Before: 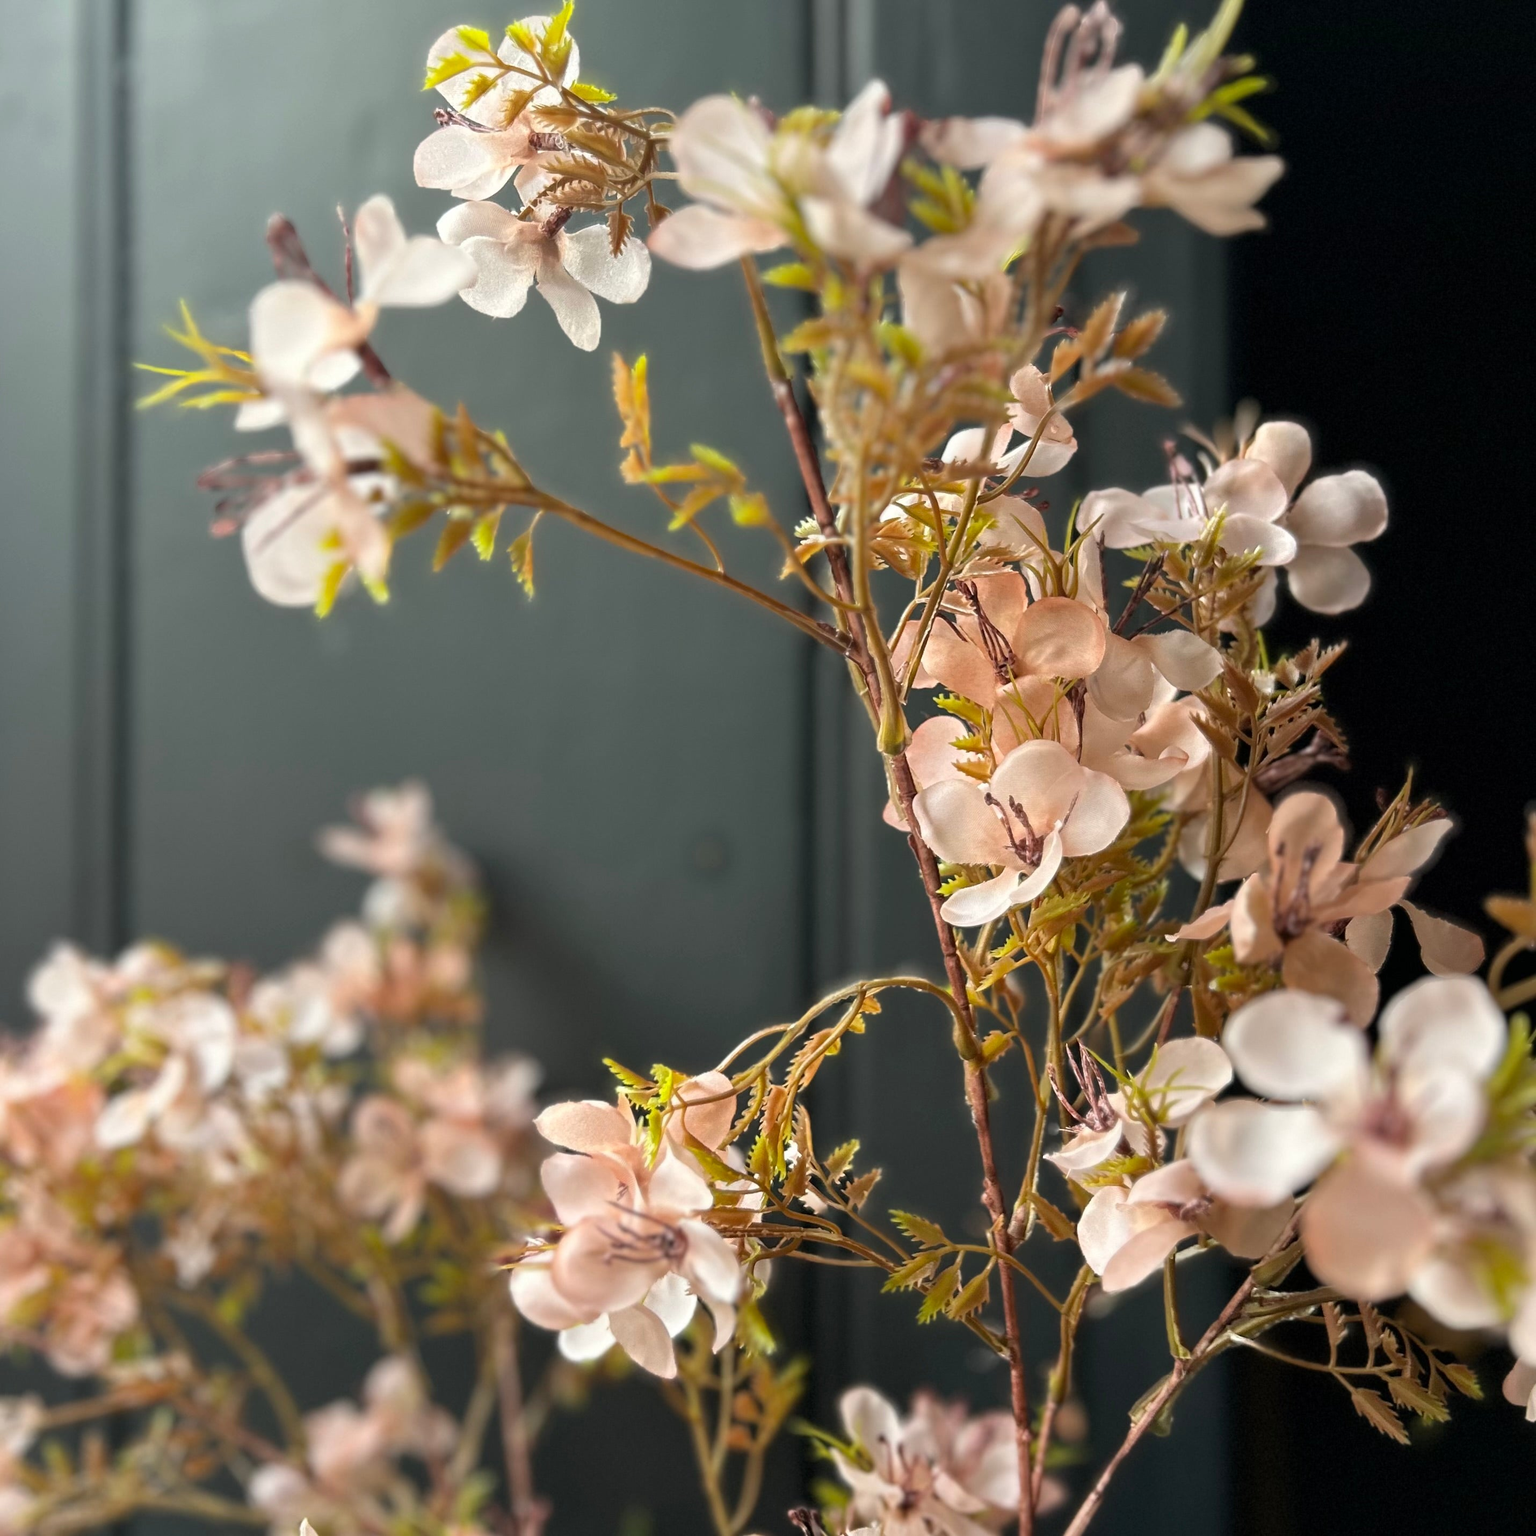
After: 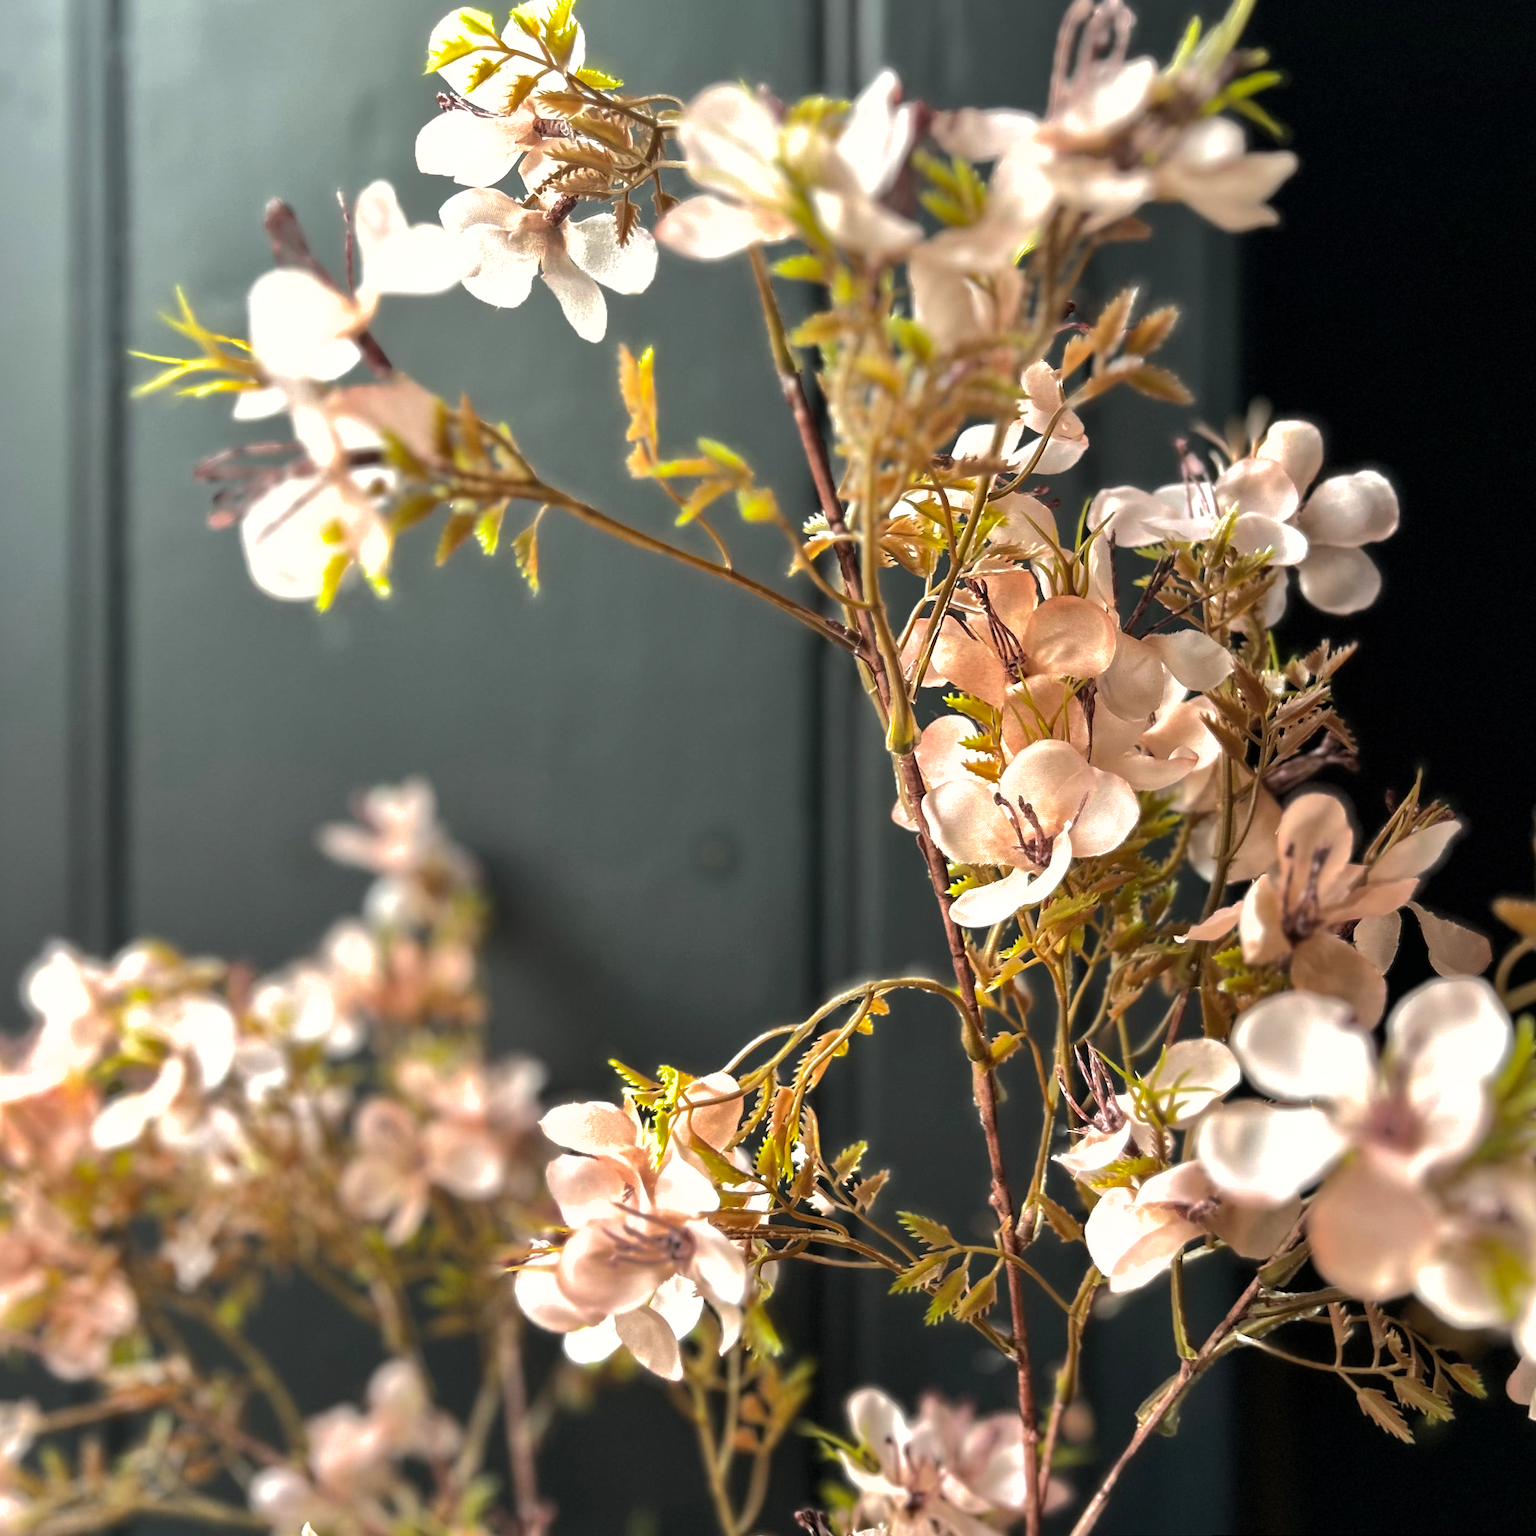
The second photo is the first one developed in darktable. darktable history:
rotate and perspective: rotation 0.174°, lens shift (vertical) 0.013, lens shift (horizontal) 0.019, shear 0.001, automatic cropping original format, crop left 0.007, crop right 0.991, crop top 0.016, crop bottom 0.997
tone equalizer: -8 EV -0.75 EV, -7 EV -0.7 EV, -6 EV -0.6 EV, -5 EV -0.4 EV, -3 EV 0.4 EV, -2 EV 0.6 EV, -1 EV 0.7 EV, +0 EV 0.75 EV, edges refinement/feathering 500, mask exposure compensation -1.57 EV, preserve details no
shadows and highlights: shadows 40, highlights -60
